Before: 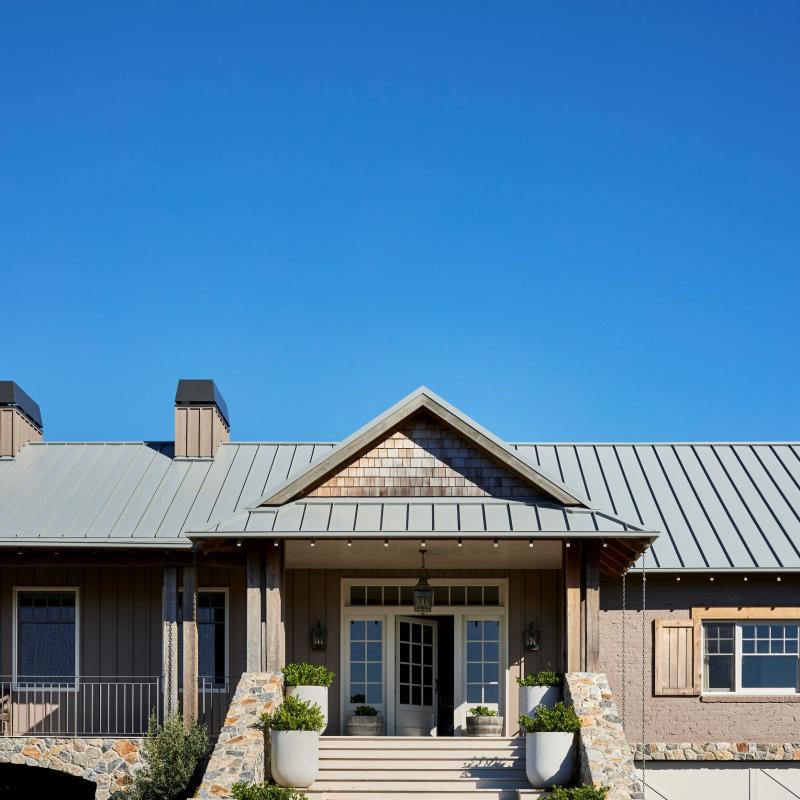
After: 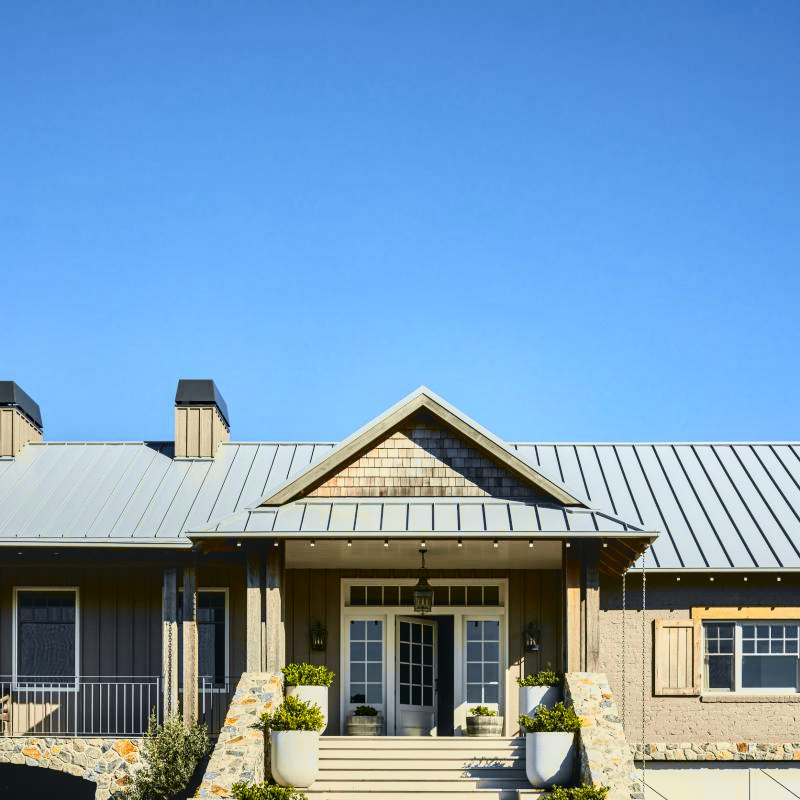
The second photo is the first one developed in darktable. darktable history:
tone curve: curves: ch0 [(0, 0.029) (0.087, 0.084) (0.227, 0.239) (0.46, 0.576) (0.657, 0.796) (0.861, 0.932) (0.997, 0.951)]; ch1 [(0, 0) (0.353, 0.344) (0.45, 0.46) (0.502, 0.494) (0.534, 0.523) (0.573, 0.576) (0.602, 0.631) (0.647, 0.669) (1, 1)]; ch2 [(0, 0) (0.333, 0.346) (0.385, 0.395) (0.44, 0.466) (0.5, 0.493) (0.521, 0.56) (0.553, 0.579) (0.573, 0.599) (0.667, 0.777) (1, 1)], color space Lab, independent channels, preserve colors none
local contrast: on, module defaults
